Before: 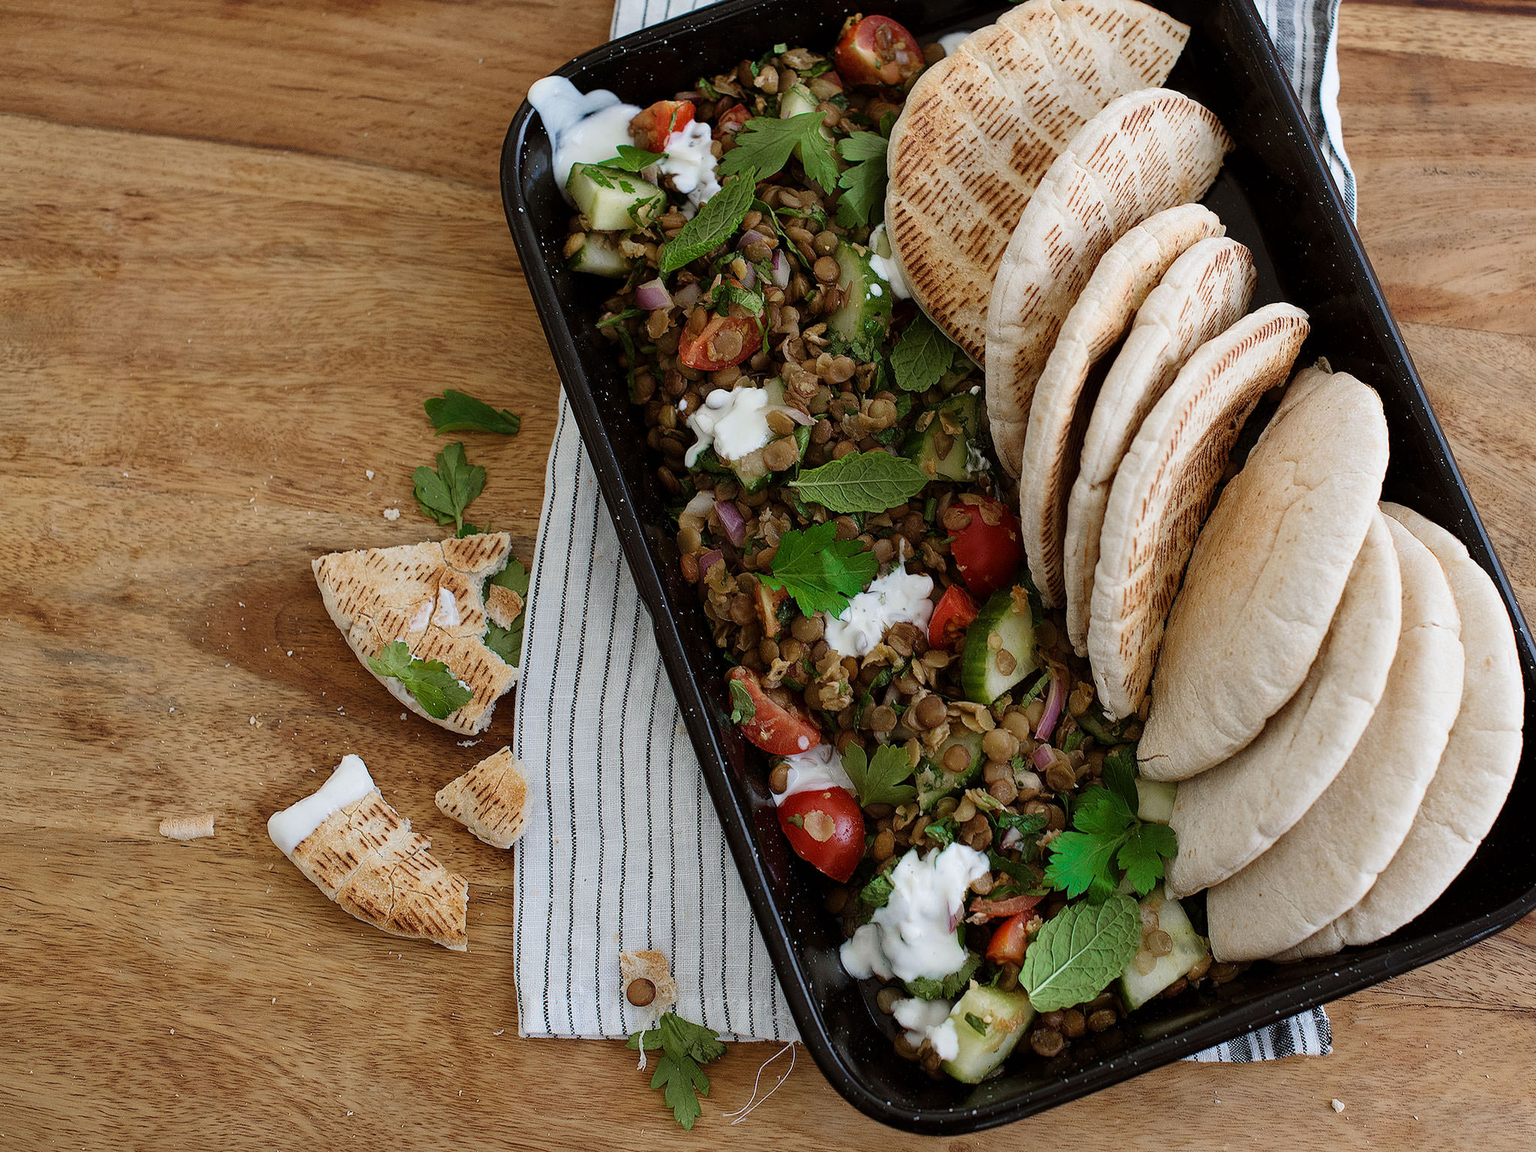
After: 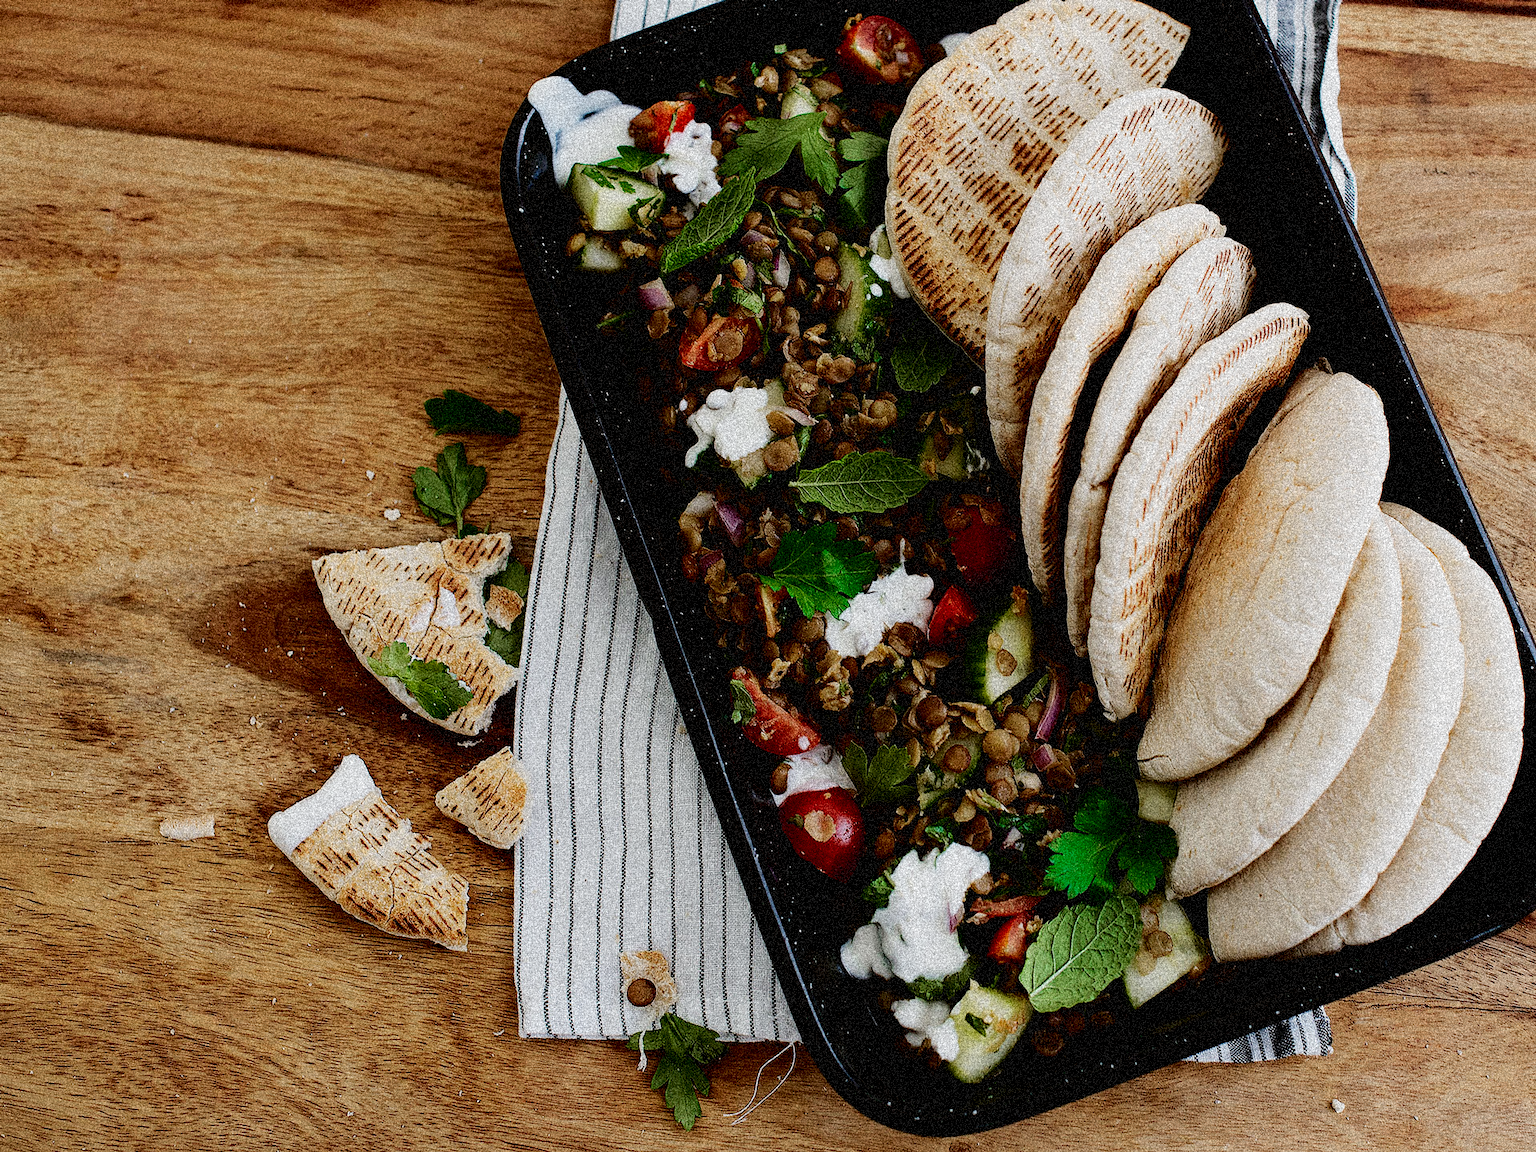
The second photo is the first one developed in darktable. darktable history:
grain: coarseness 3.75 ISO, strength 100%, mid-tones bias 0%
fill light: exposure -2 EV, width 8.6
sigmoid: contrast 1.8, skew -0.2, preserve hue 0%, red attenuation 0.1, red rotation 0.035, green attenuation 0.1, green rotation -0.017, blue attenuation 0.15, blue rotation -0.052, base primaries Rec2020
